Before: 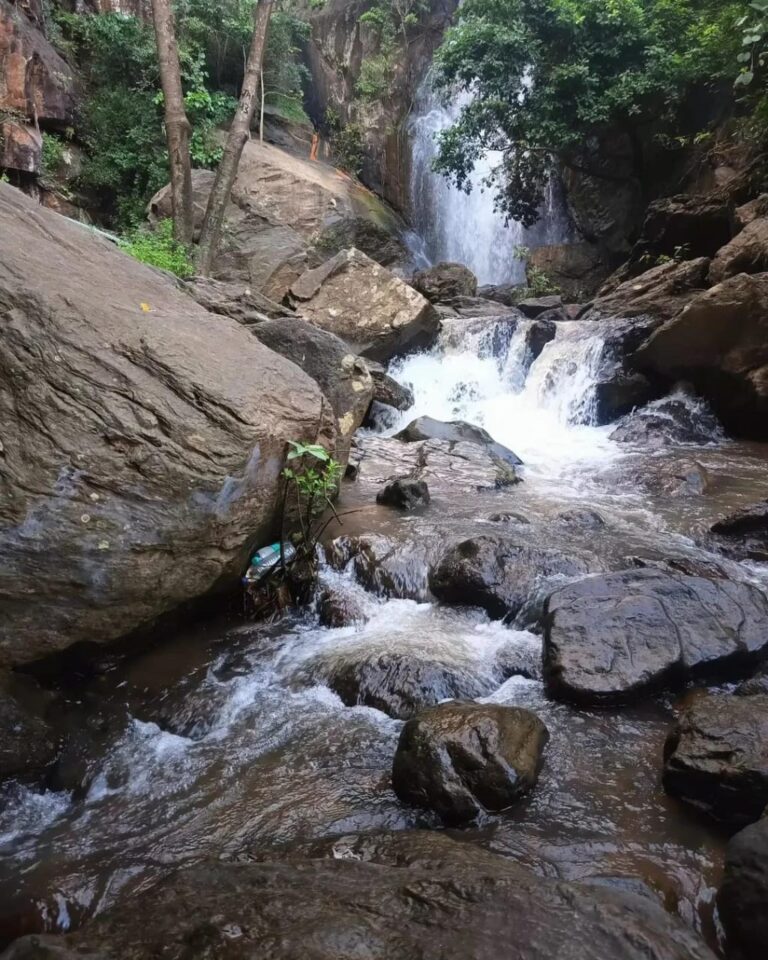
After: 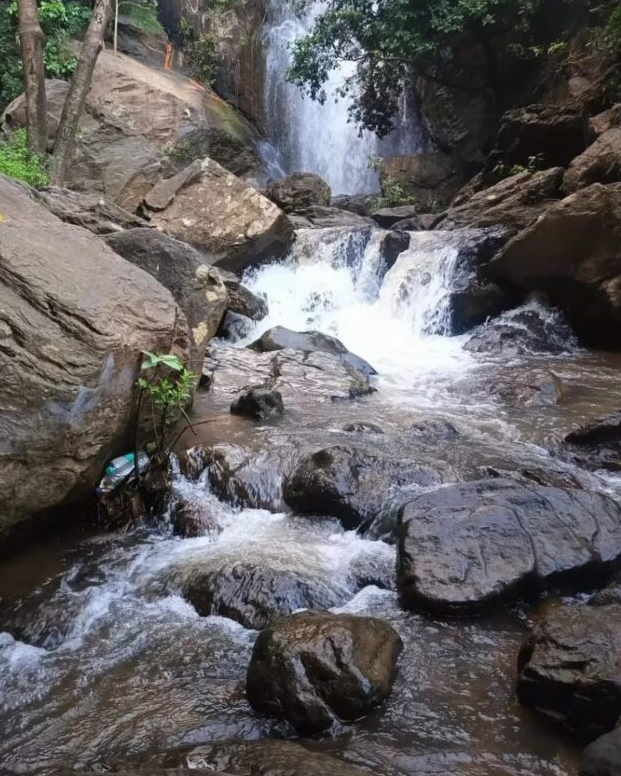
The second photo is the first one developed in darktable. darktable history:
crop: left 19.024%, top 9.41%, right 0.001%, bottom 9.675%
